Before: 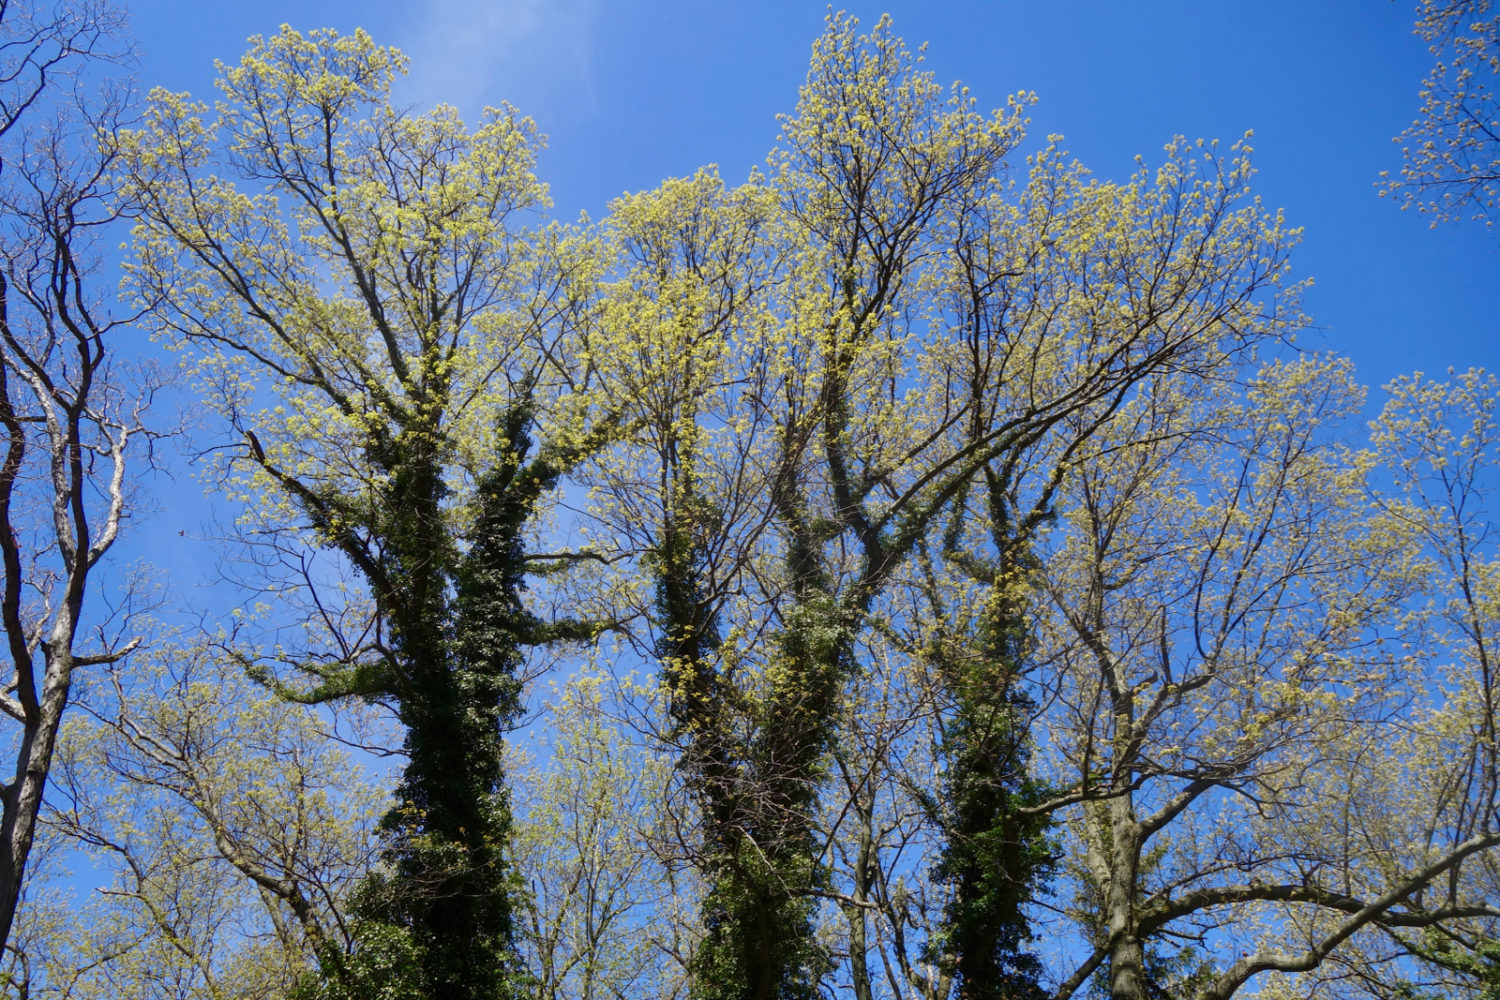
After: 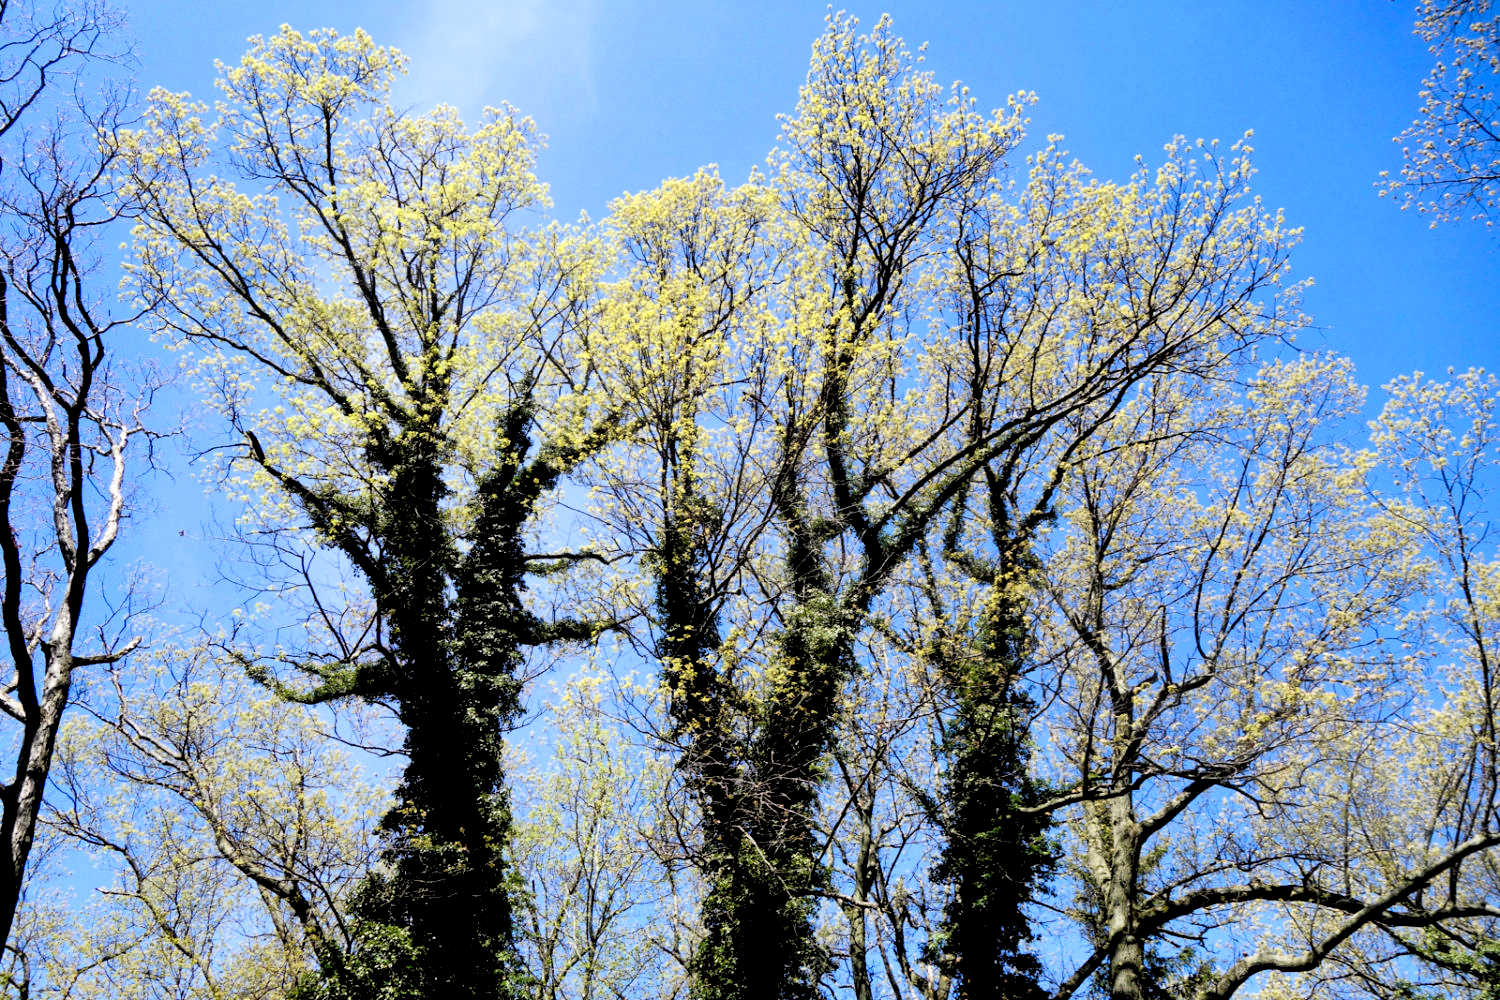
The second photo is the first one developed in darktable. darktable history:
local contrast: mode bilateral grid, contrast 20, coarseness 50, detail 129%, midtone range 0.2
tone equalizer: on, module defaults
filmic rgb: black relative exposure -5.05 EV, white relative exposure 3.17 EV, hardness 3.42, contrast 1.189, highlights saturation mix -48.96%
levels: levels [0.044, 0.416, 0.908]
shadows and highlights: shadows -1.33, highlights 38.14
